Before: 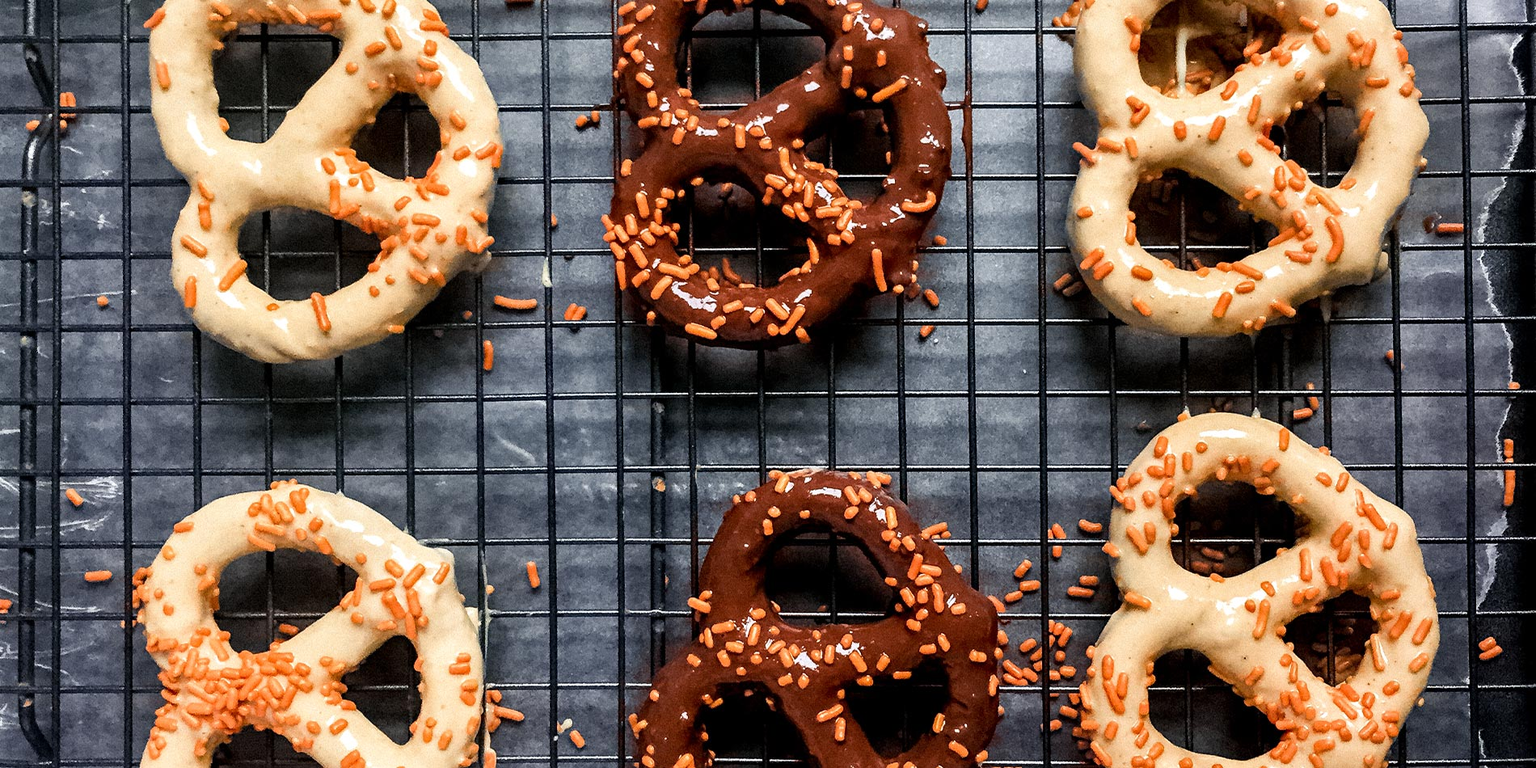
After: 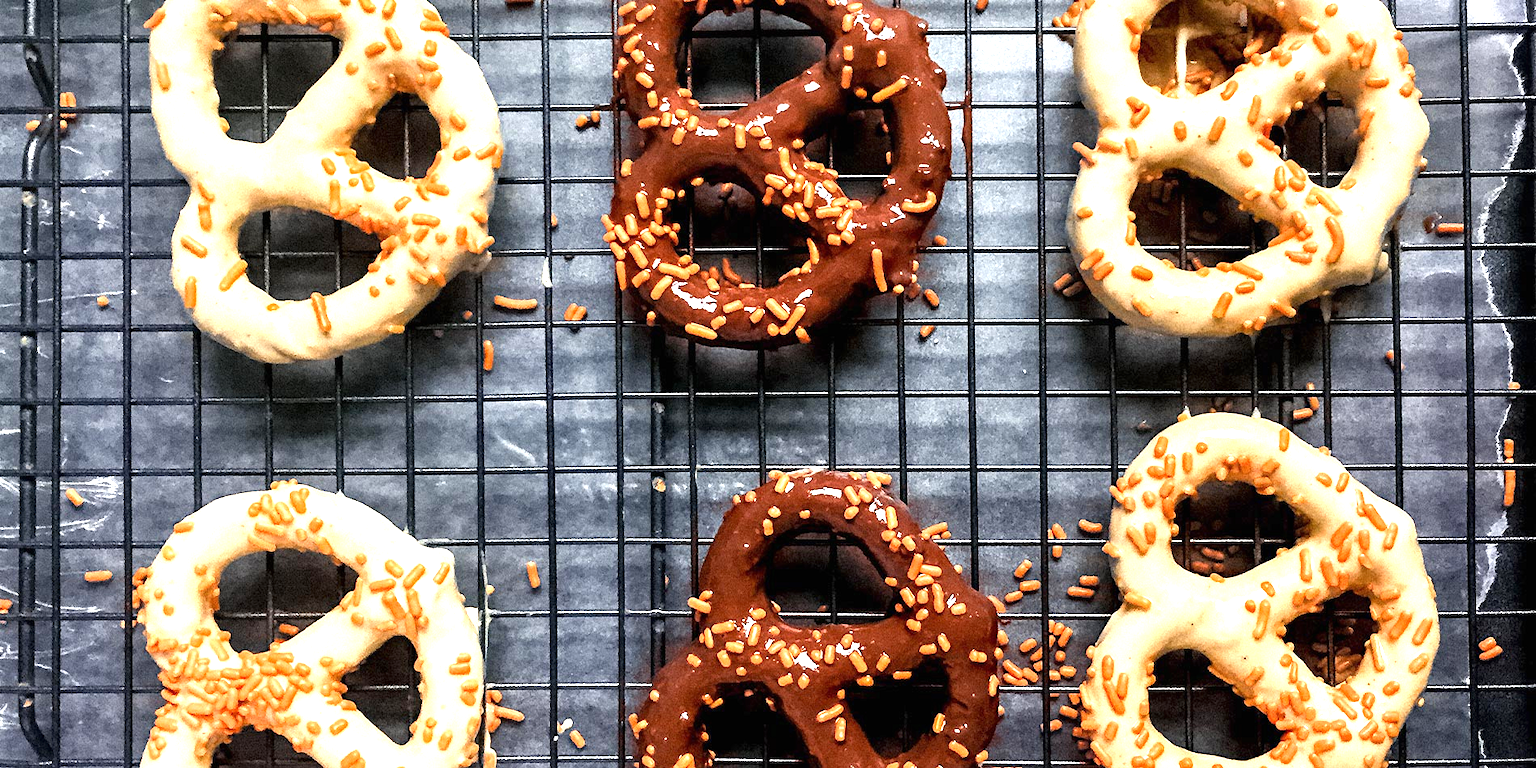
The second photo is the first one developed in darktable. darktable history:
exposure: black level correction 0, exposure 1 EV, compensate exposure bias true, compensate highlight preservation false
tone equalizer: on, module defaults
